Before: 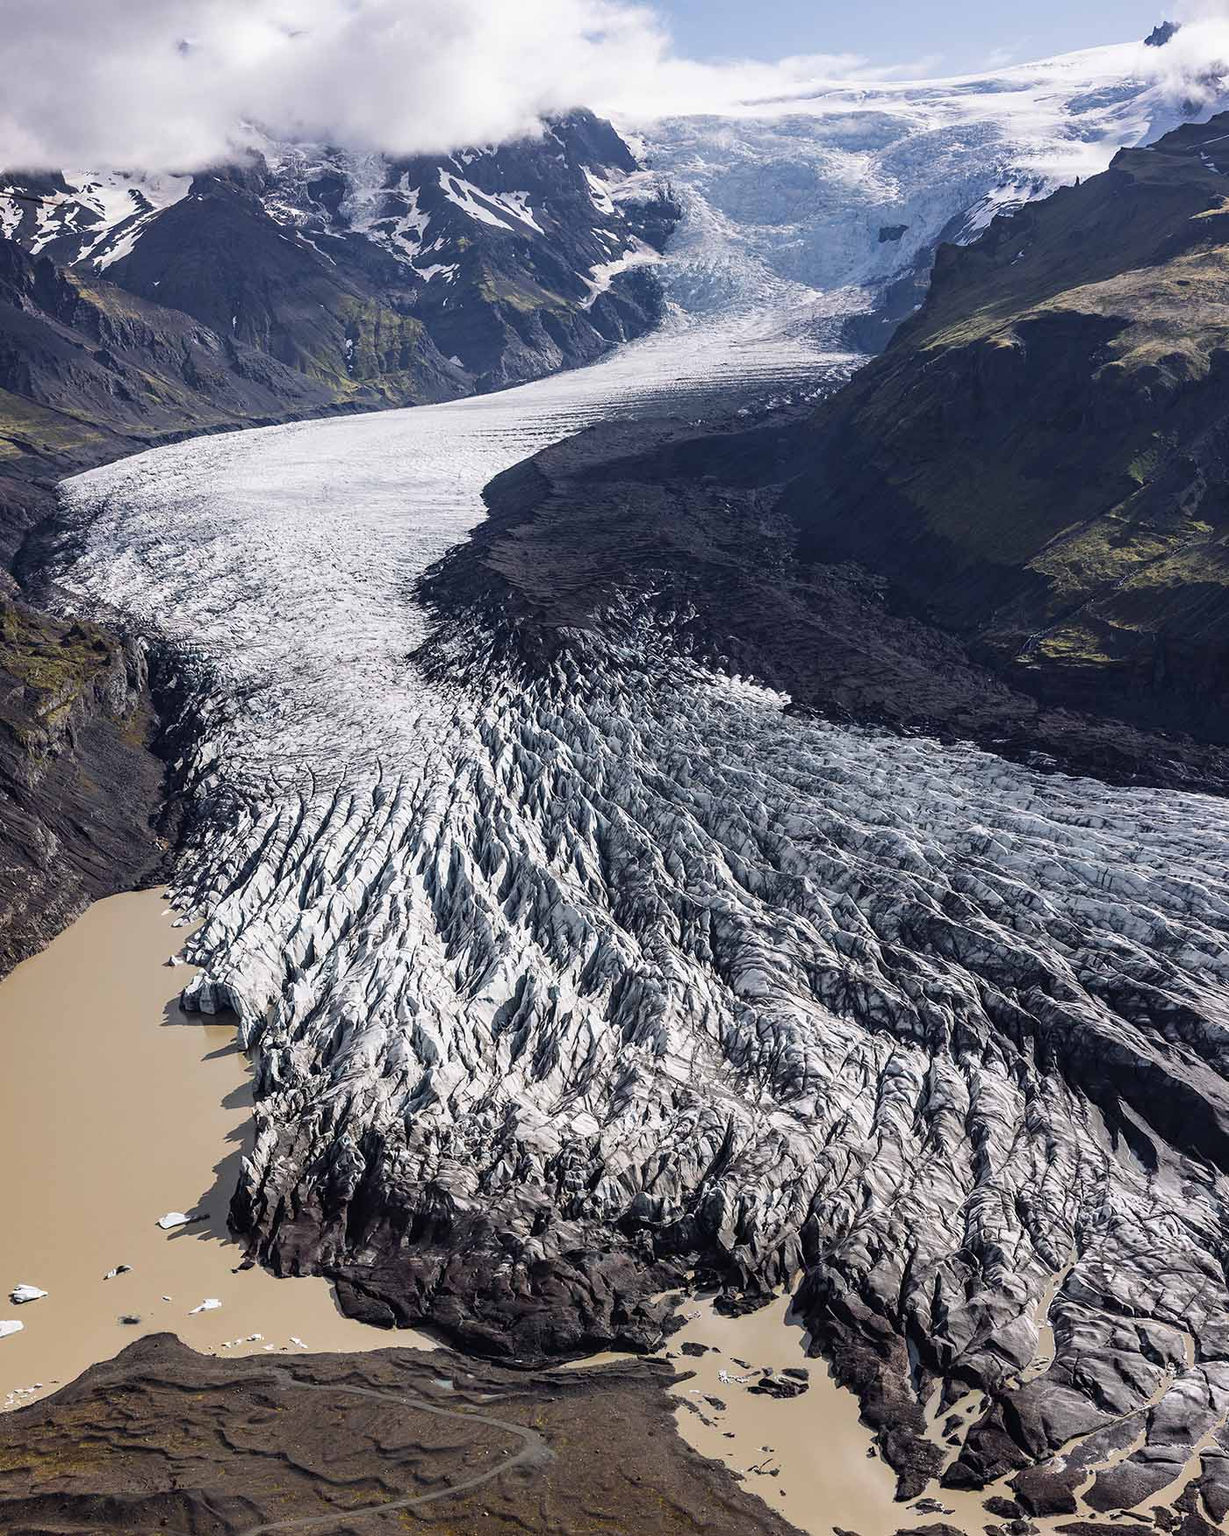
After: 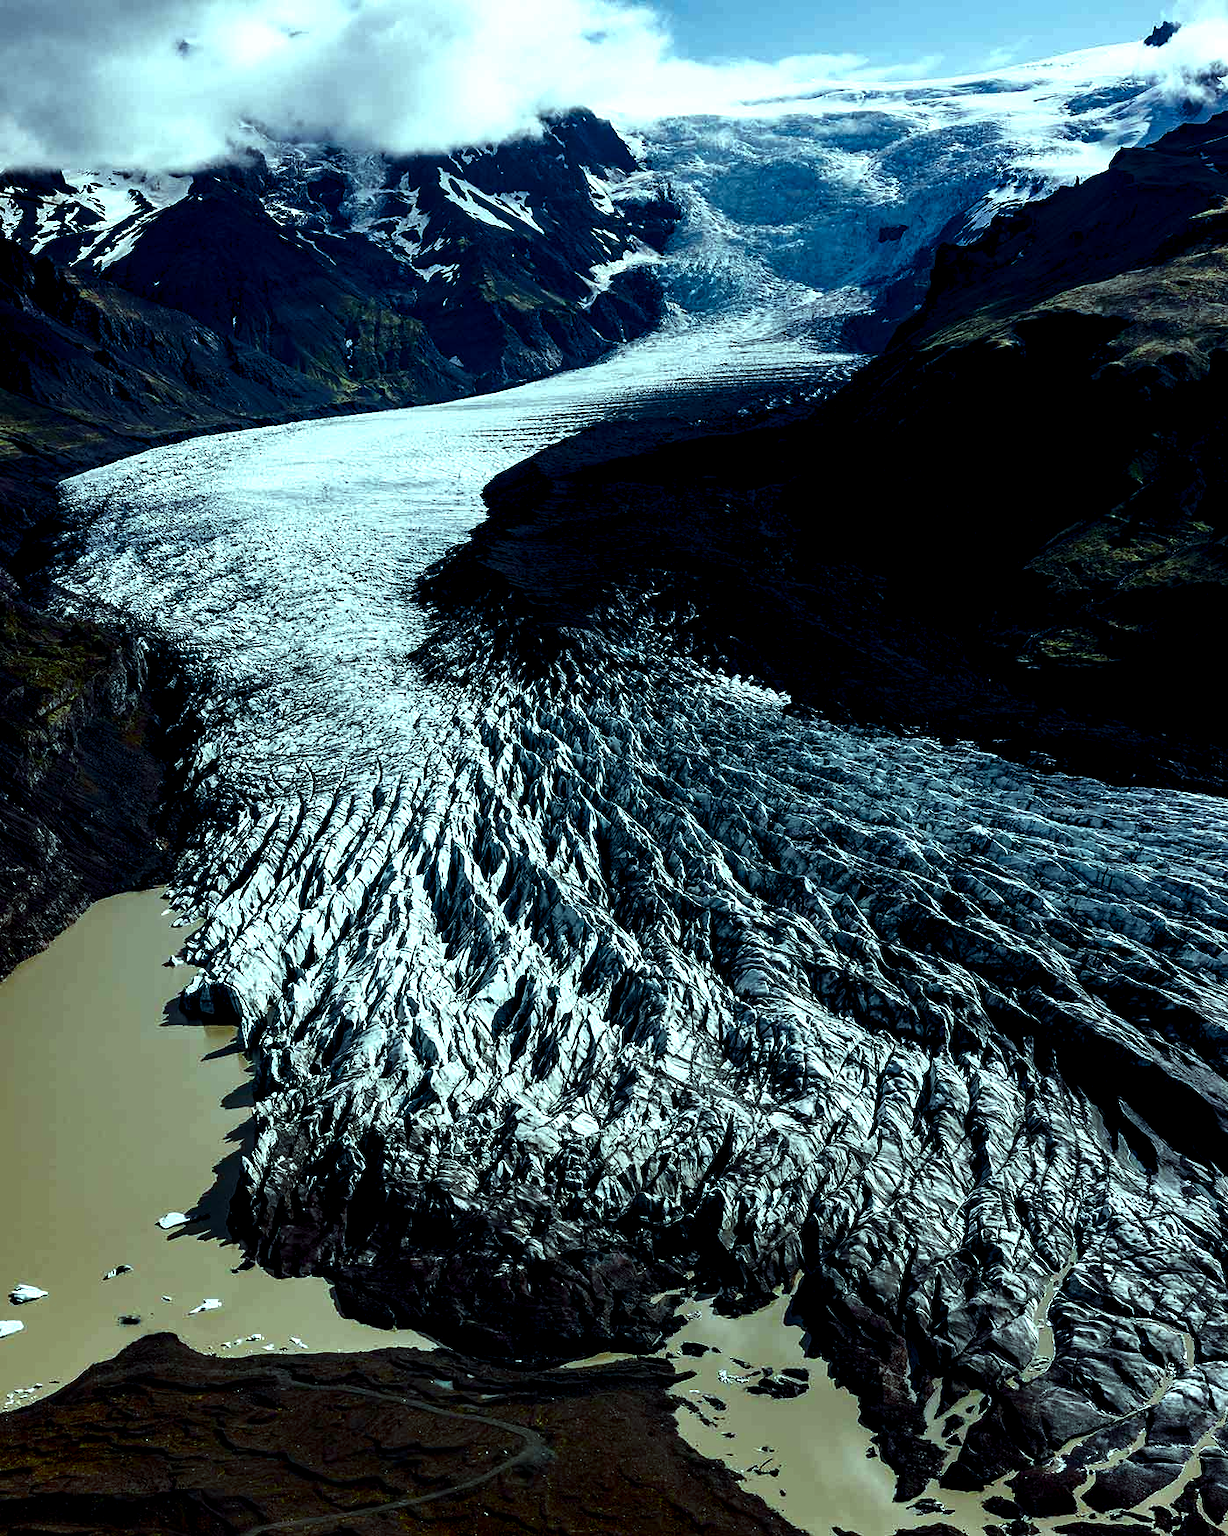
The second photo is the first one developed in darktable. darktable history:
rgb levels: levels [[0.034, 0.472, 0.904], [0, 0.5, 1], [0, 0.5, 1]]
color balance: mode lift, gamma, gain (sRGB), lift [0.997, 0.979, 1.021, 1.011], gamma [1, 1.084, 0.916, 0.998], gain [1, 0.87, 1.13, 1.101], contrast 4.55%, contrast fulcrum 38.24%, output saturation 104.09%
contrast brightness saturation: contrast 0.09, brightness -0.59, saturation 0.17
